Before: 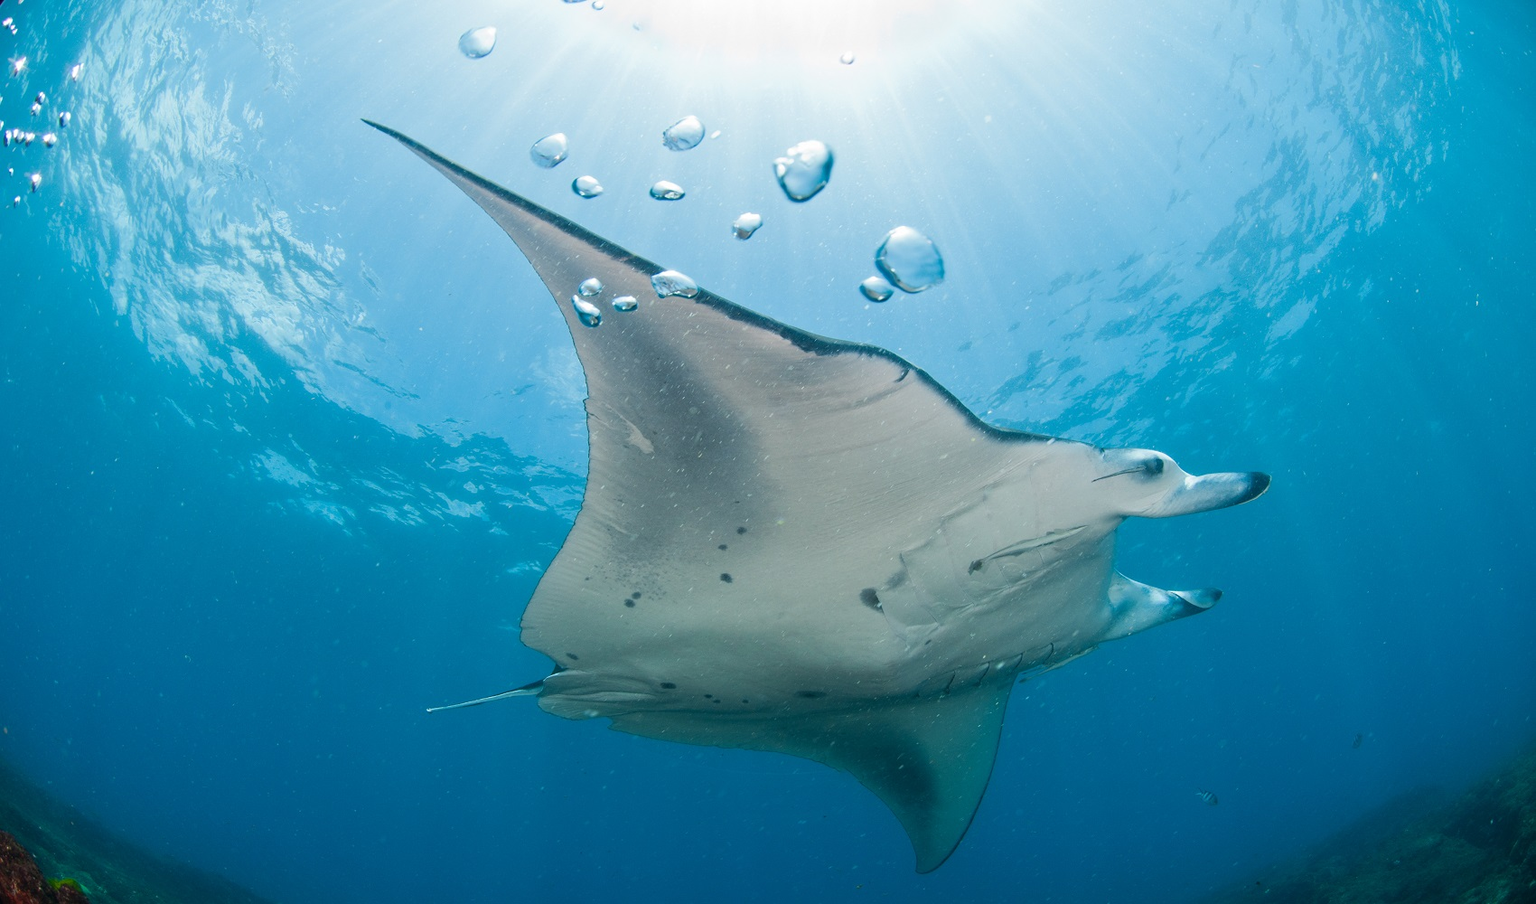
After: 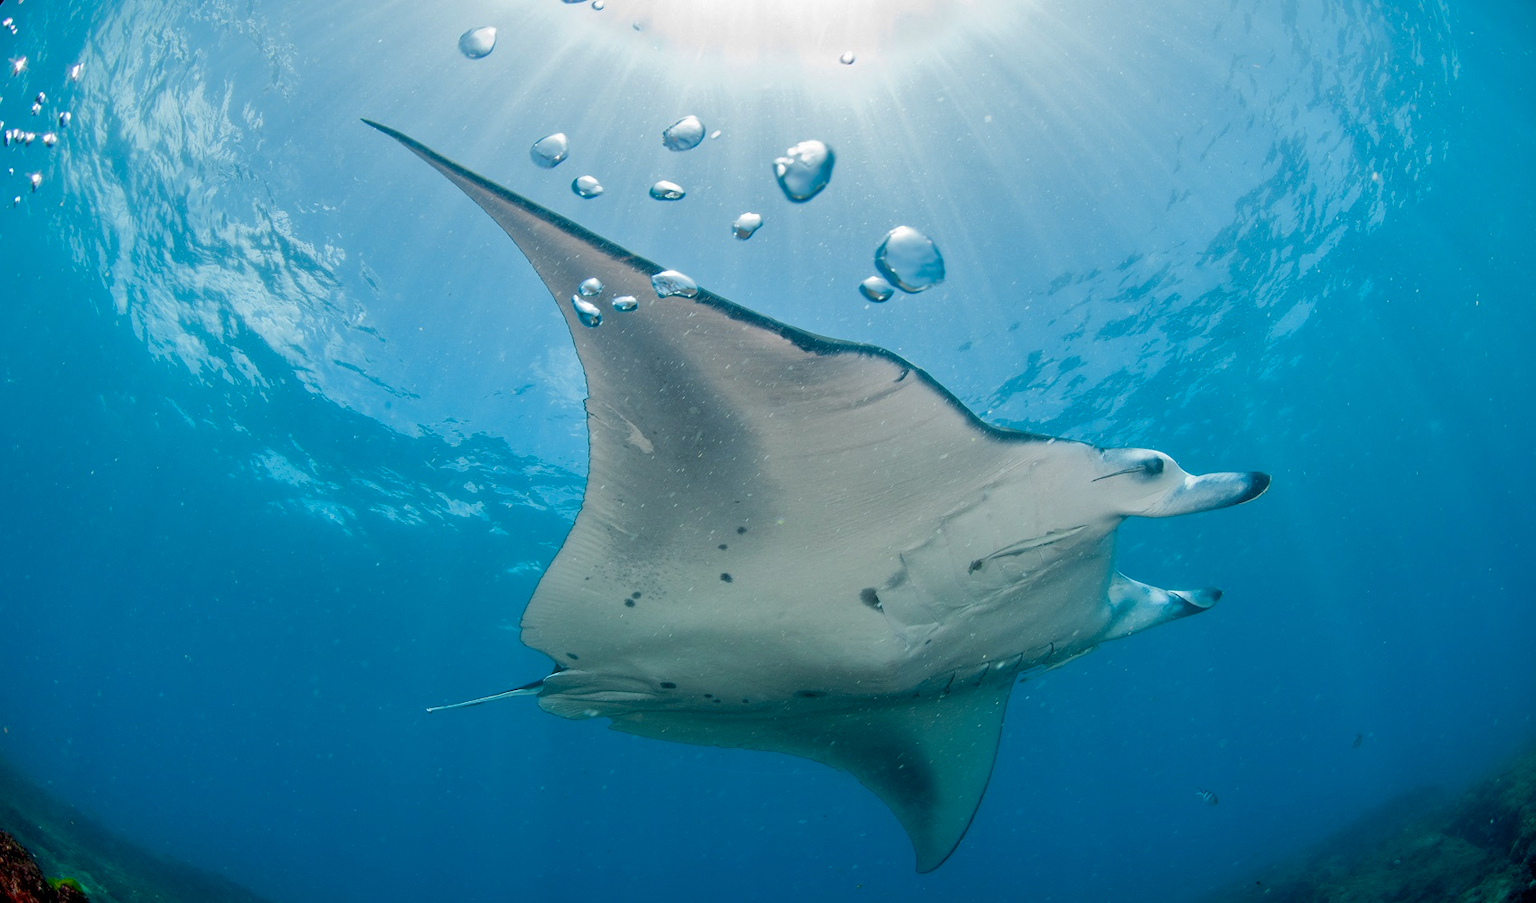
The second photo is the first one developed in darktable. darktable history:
exposure: black level correction 0.011, compensate exposure bias true, compensate highlight preservation false
shadows and highlights: shadows 39.66, highlights -59.98
